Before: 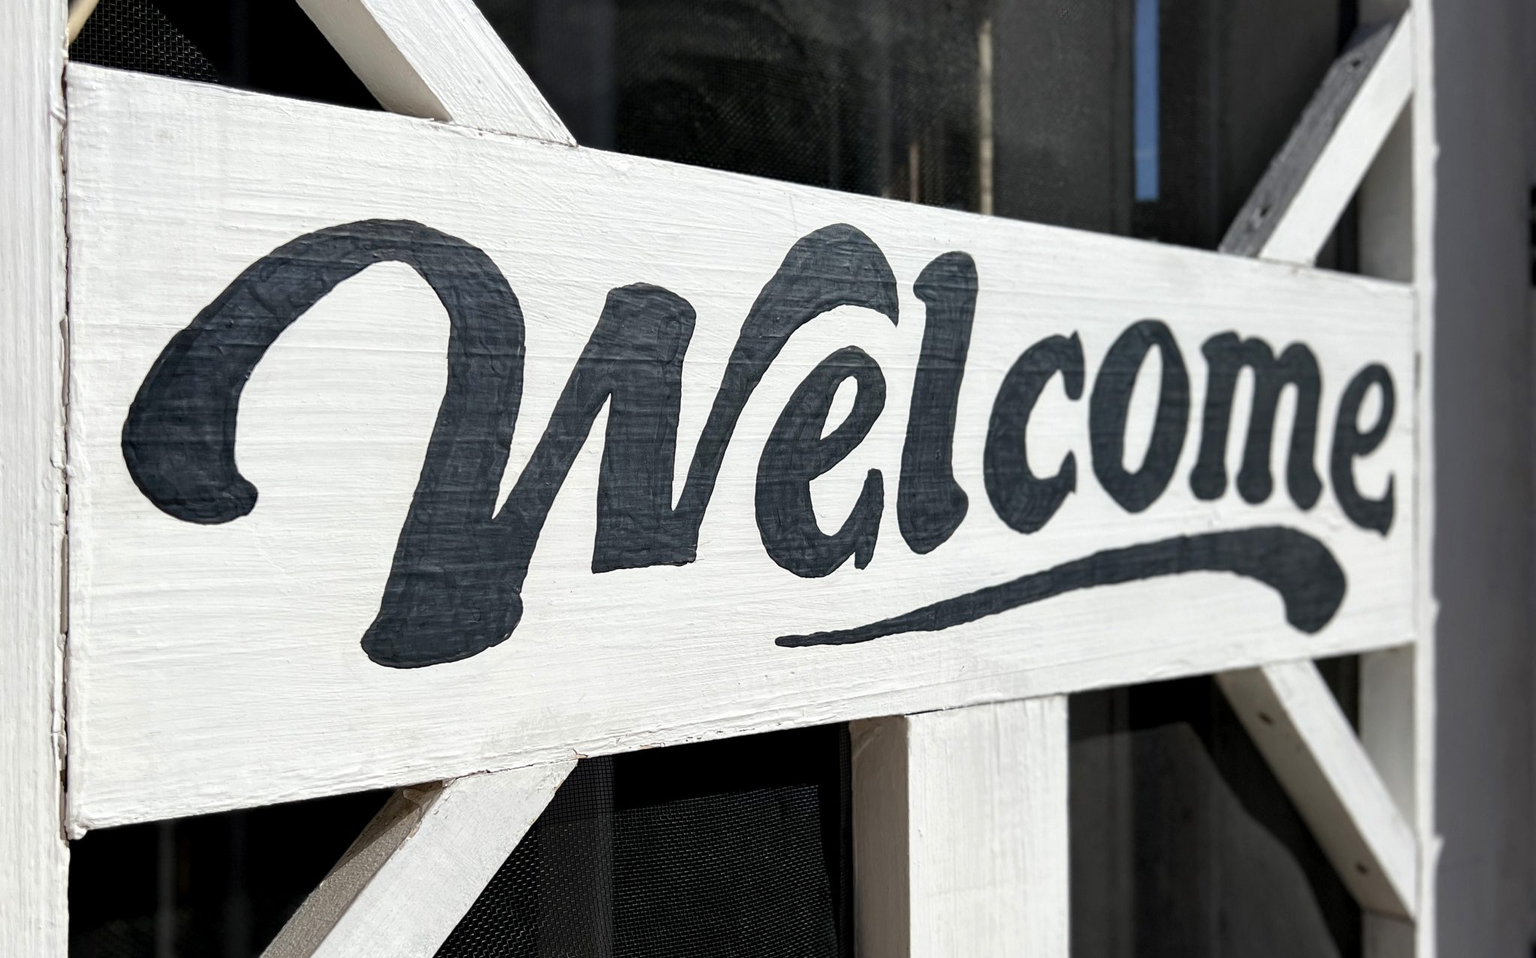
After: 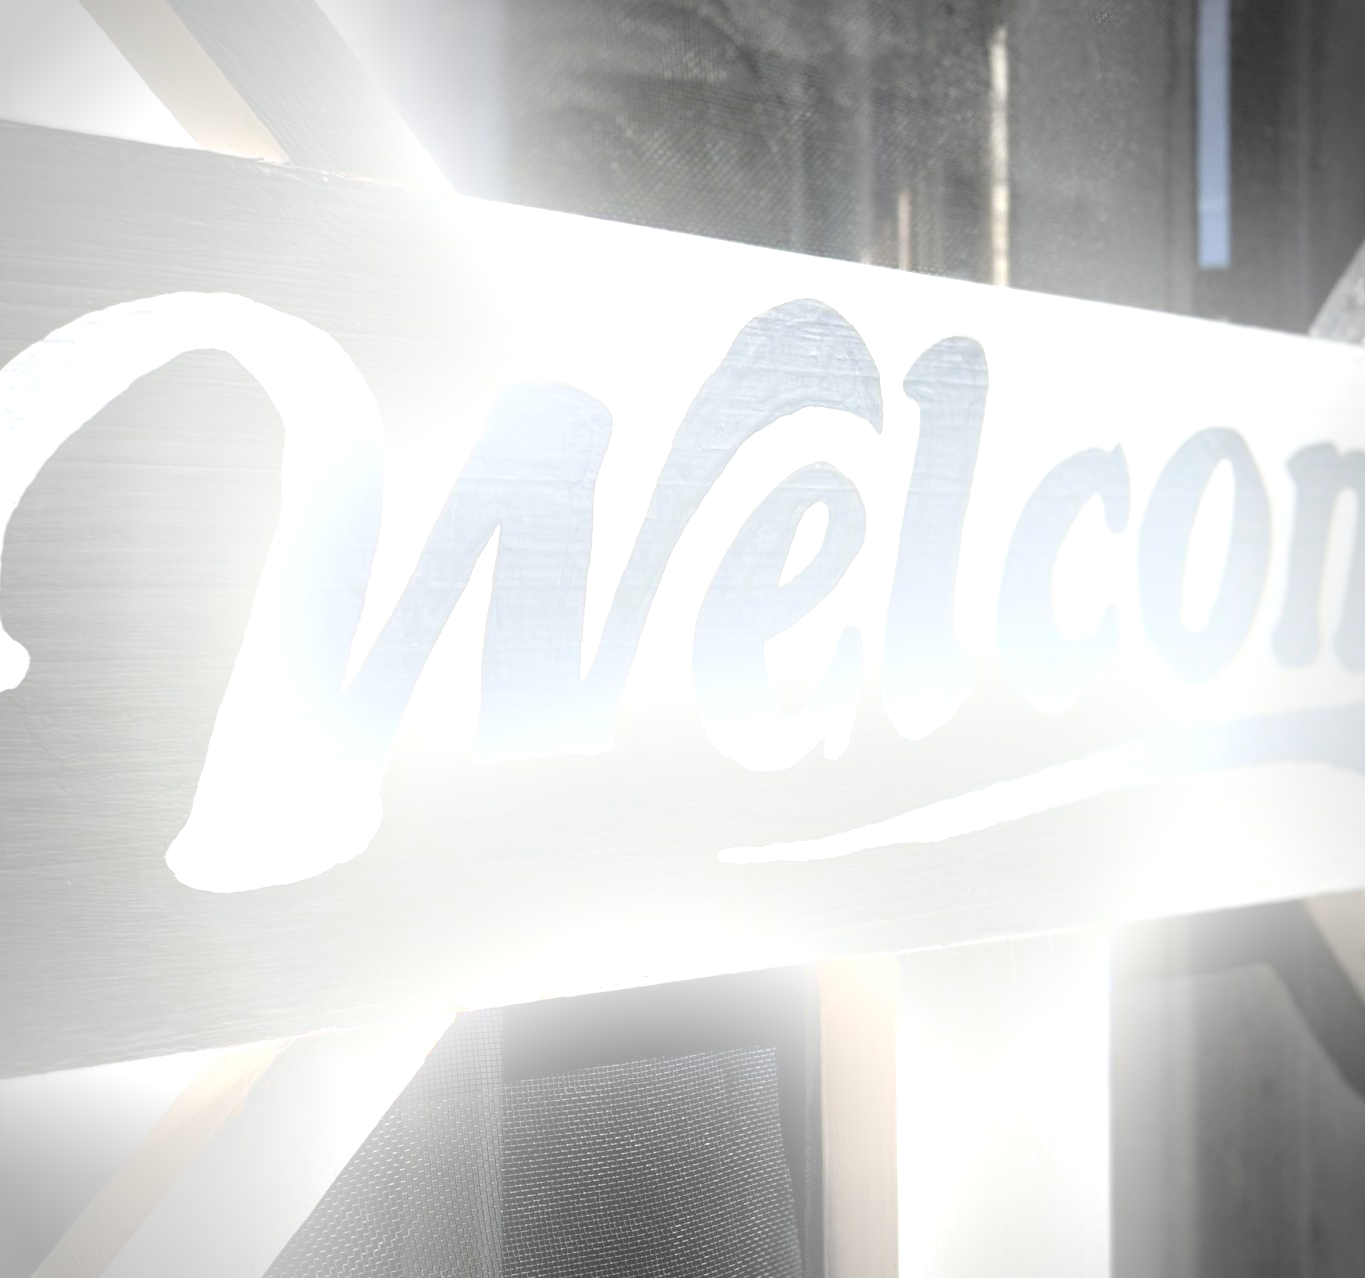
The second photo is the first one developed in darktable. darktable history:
exposure: black level correction 0, exposure 1.6 EV, compensate exposure bias true, compensate highlight preservation false
bloom: size 38%, threshold 95%, strength 30%
vignetting: on, module defaults
crop: left 15.419%, right 17.914%
color correction: saturation 0.57
